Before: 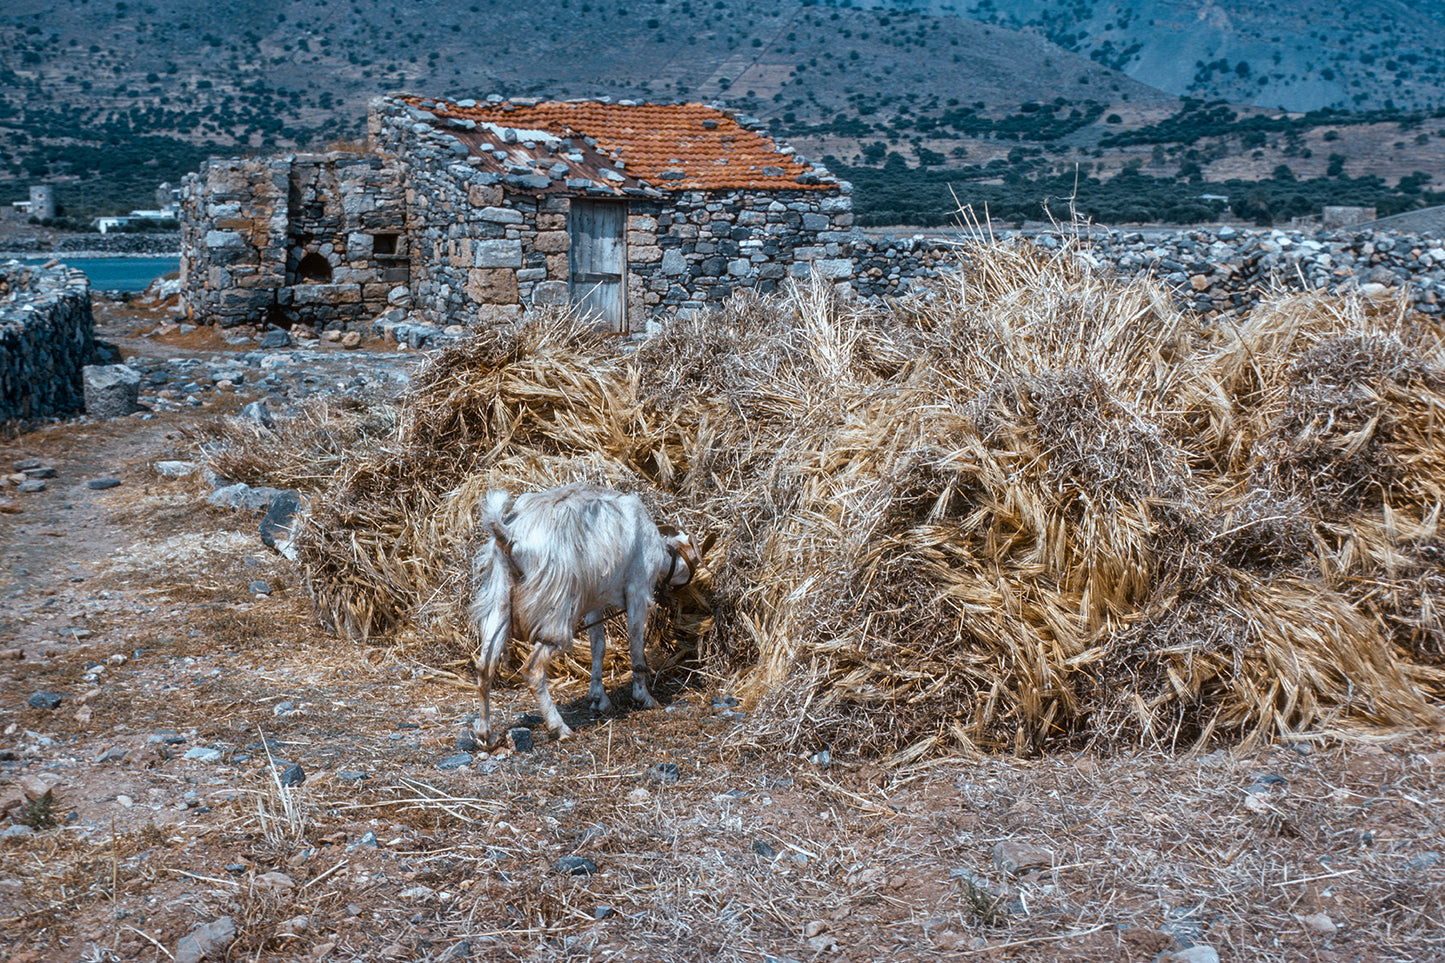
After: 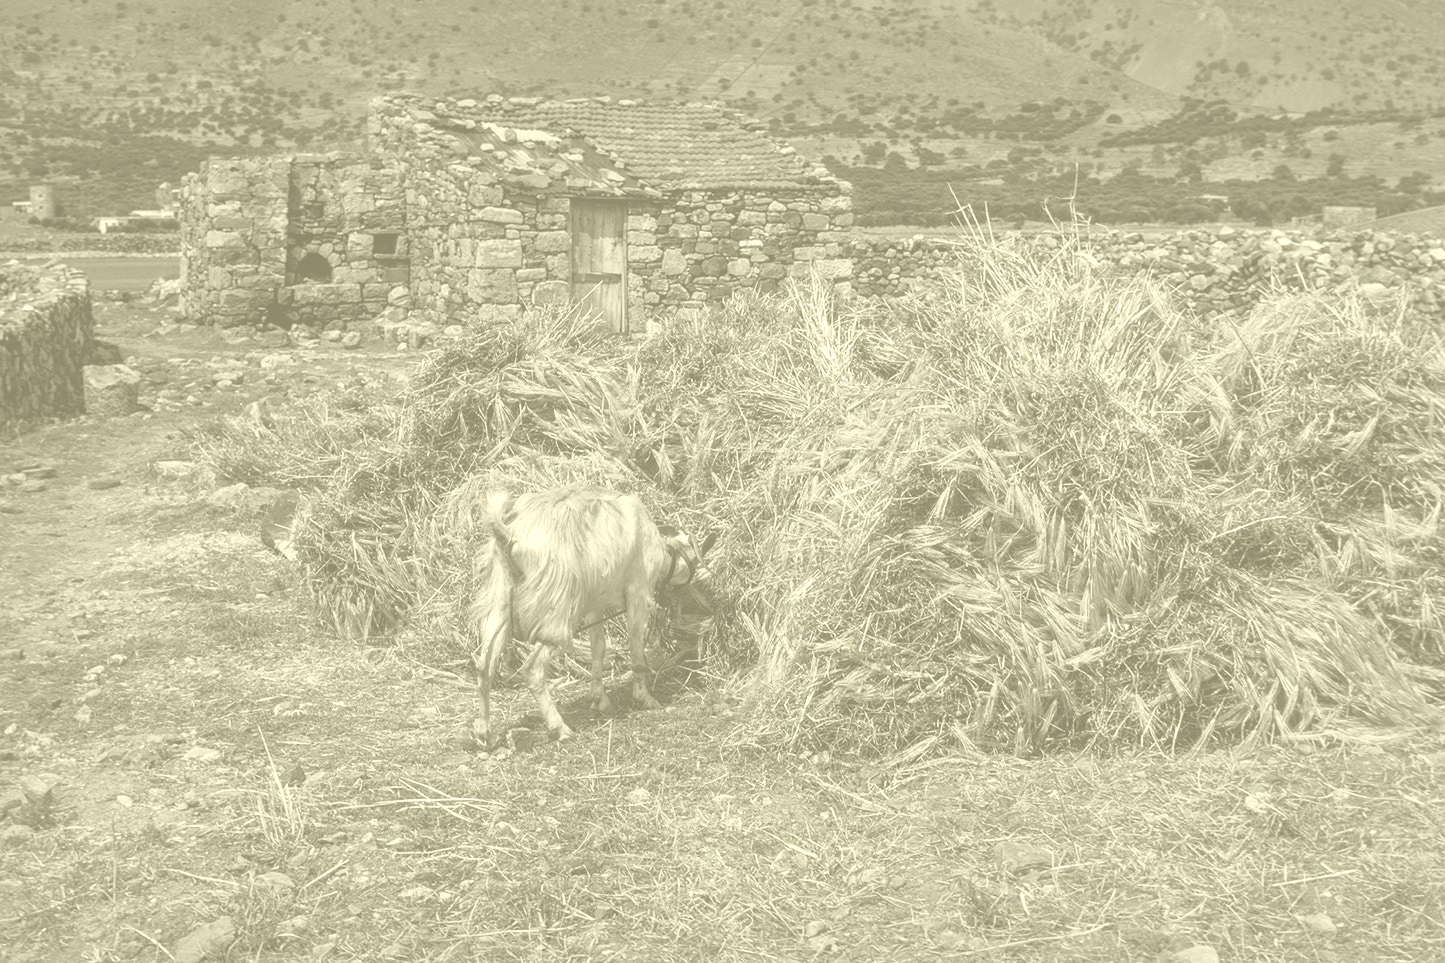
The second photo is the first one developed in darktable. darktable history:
contrast brightness saturation: contrast 0.12, brightness -0.12, saturation 0.2
colorize: hue 43.2°, saturation 40%, version 1
shadows and highlights: on, module defaults
color zones: curves: ch1 [(0.25, 0.5) (0.747, 0.71)]
